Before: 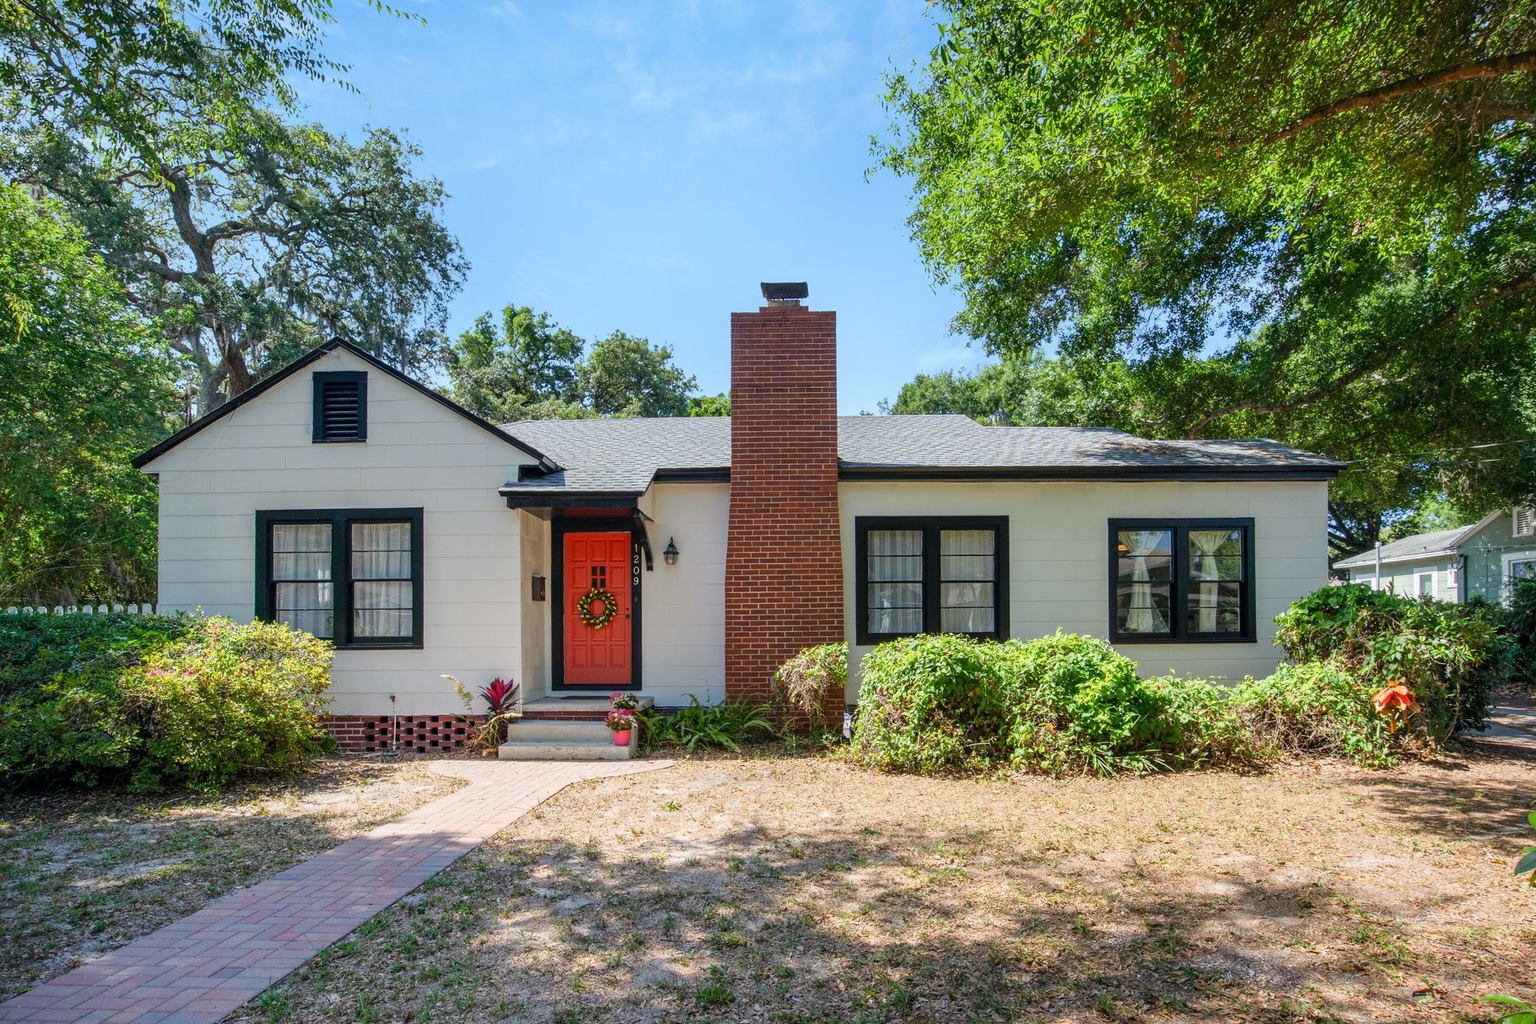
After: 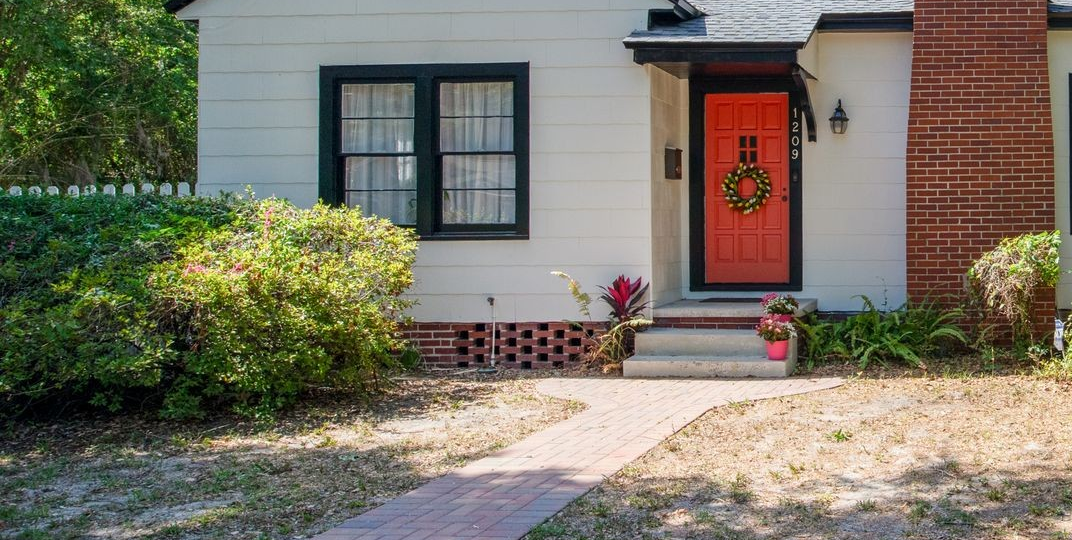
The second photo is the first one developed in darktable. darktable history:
crop: top 44.691%, right 43.622%, bottom 13.106%
